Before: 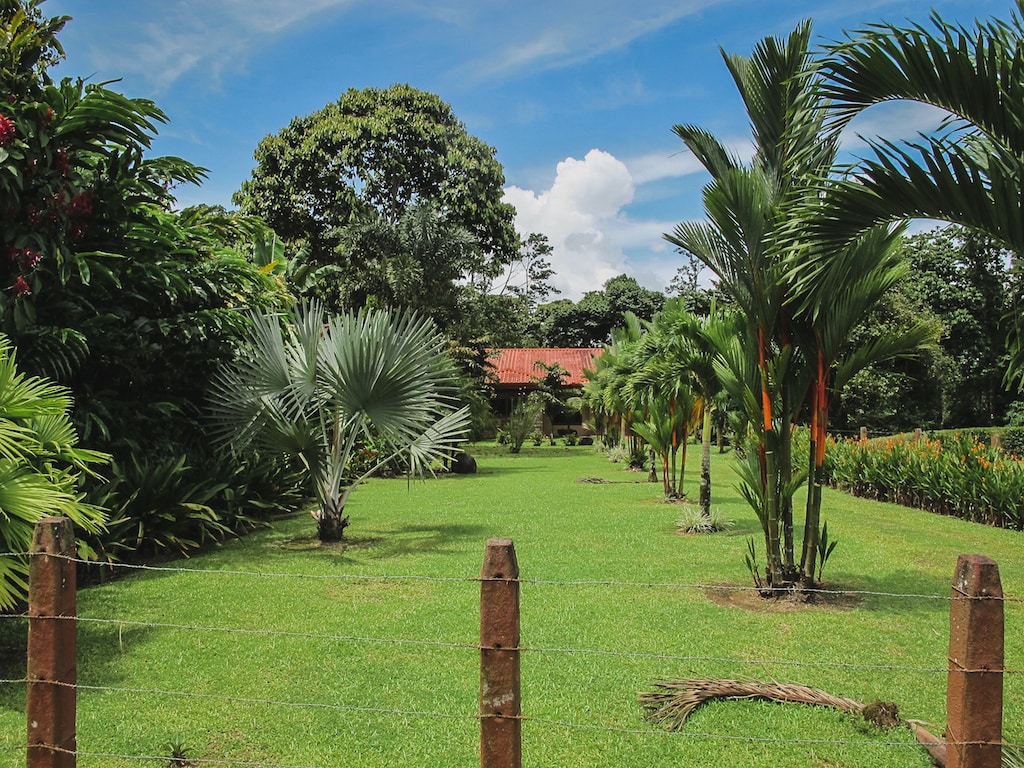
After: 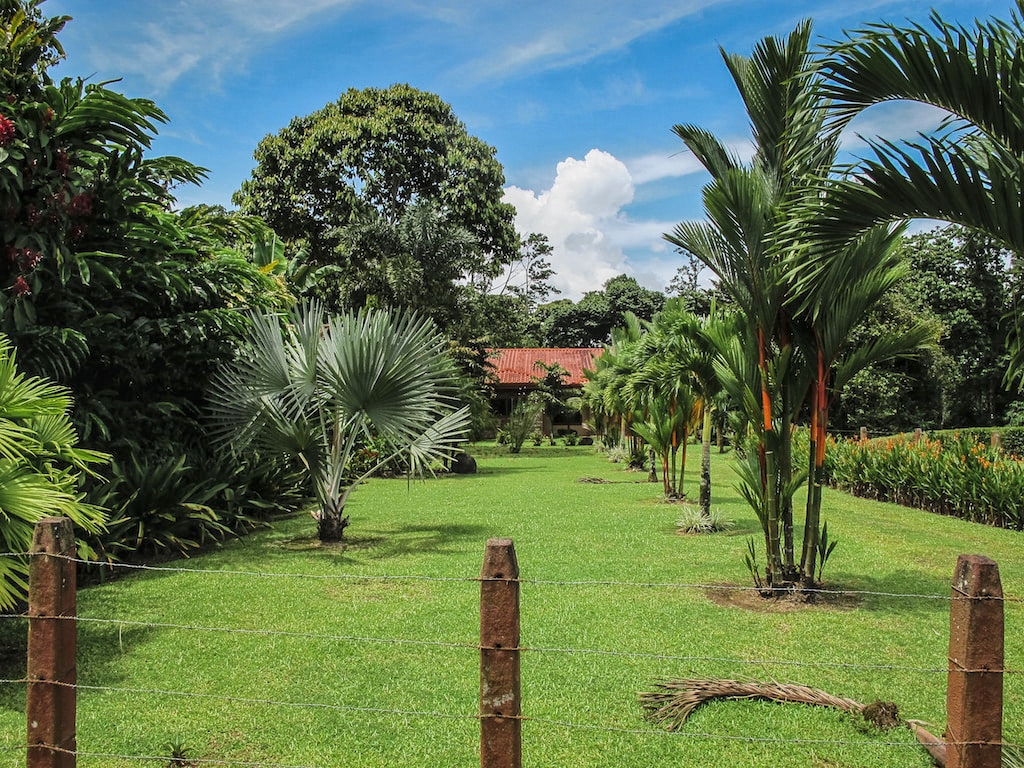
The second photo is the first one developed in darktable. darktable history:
color zones: curves: ch0 [(0.068, 0.464) (0.25, 0.5) (0.48, 0.508) (0.75, 0.536) (0.886, 0.476) (0.967, 0.456)]; ch1 [(0.066, 0.456) (0.25, 0.5) (0.616, 0.508) (0.746, 0.56) (0.934, 0.444)]
local contrast: highlights 97%, shadows 89%, detail 160%, midtone range 0.2
